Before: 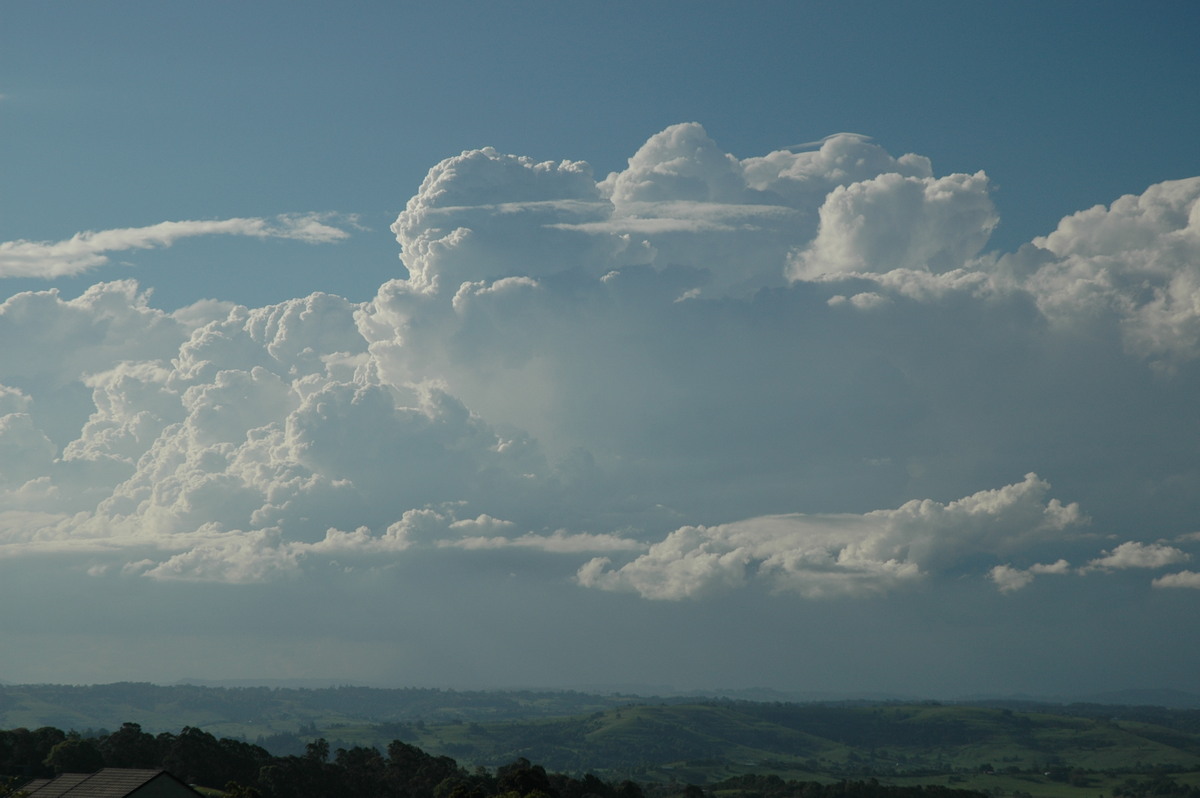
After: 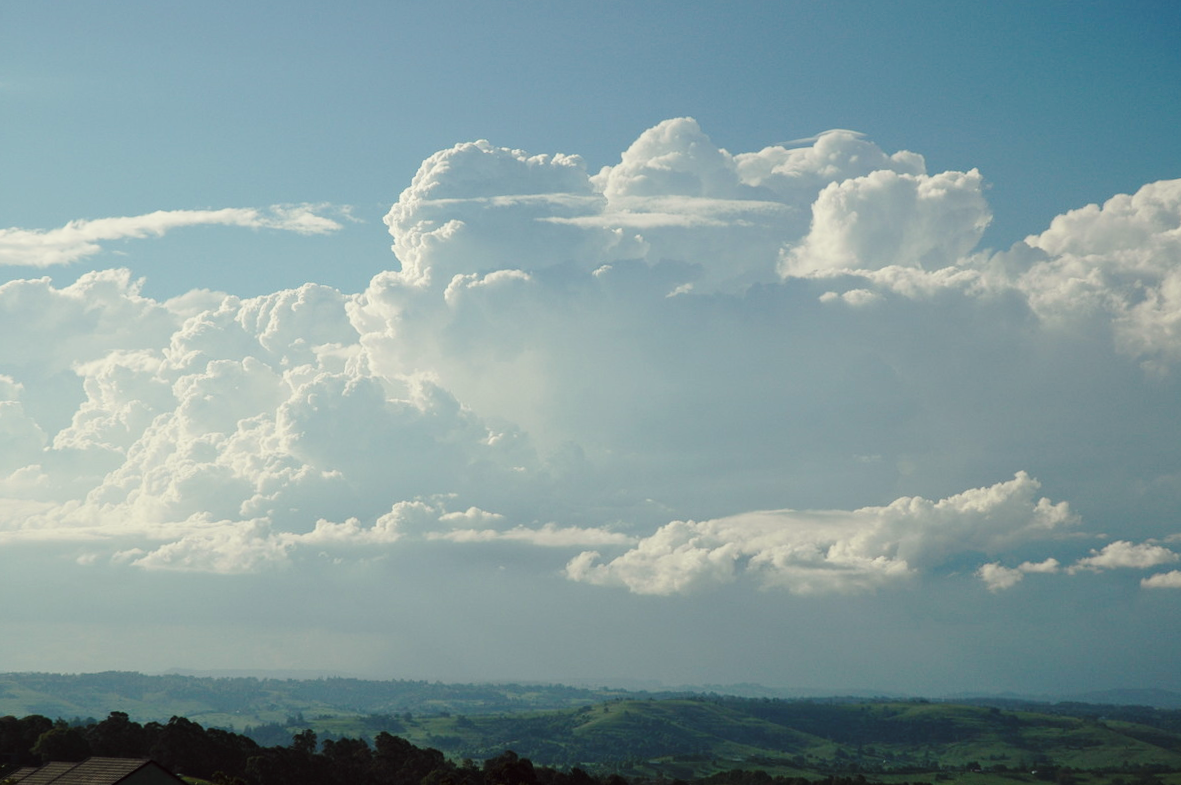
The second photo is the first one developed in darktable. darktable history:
crop and rotate: angle -0.599°
base curve: curves: ch0 [(0, 0) (0.028, 0.03) (0.121, 0.232) (0.46, 0.748) (0.859, 0.968) (1, 1)], preserve colors none
color correction: highlights a* -1.13, highlights b* 4.66, shadows a* 3.53
